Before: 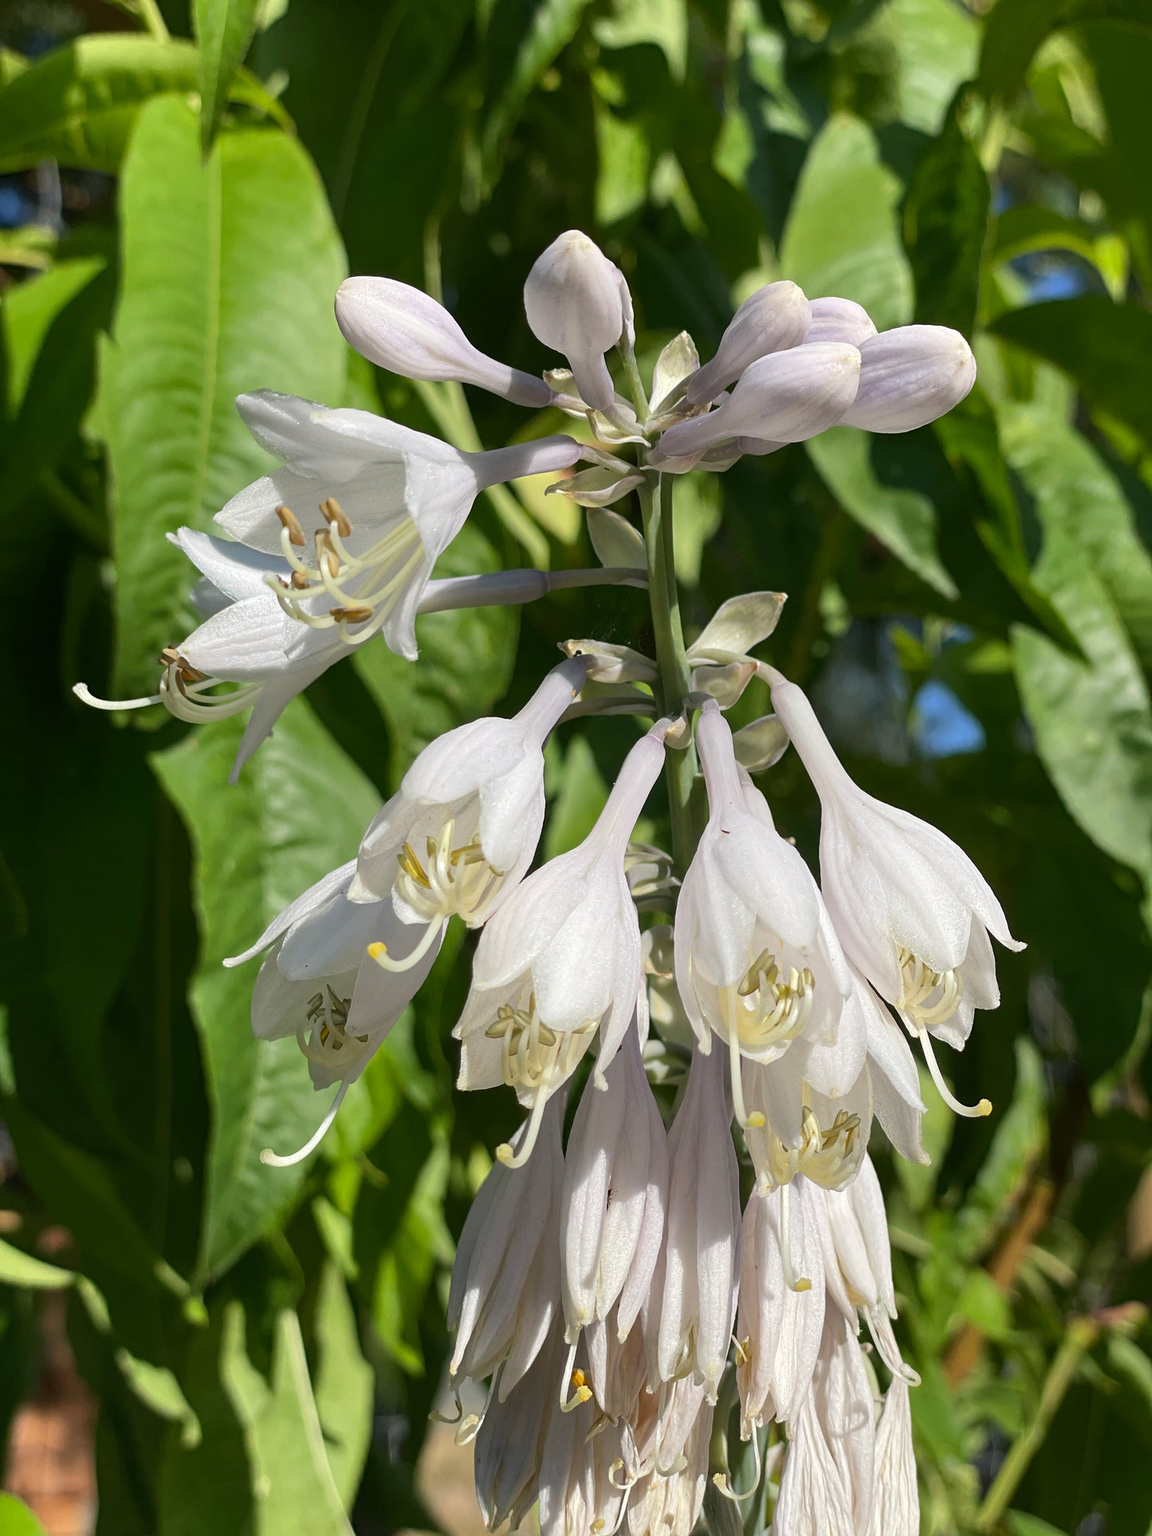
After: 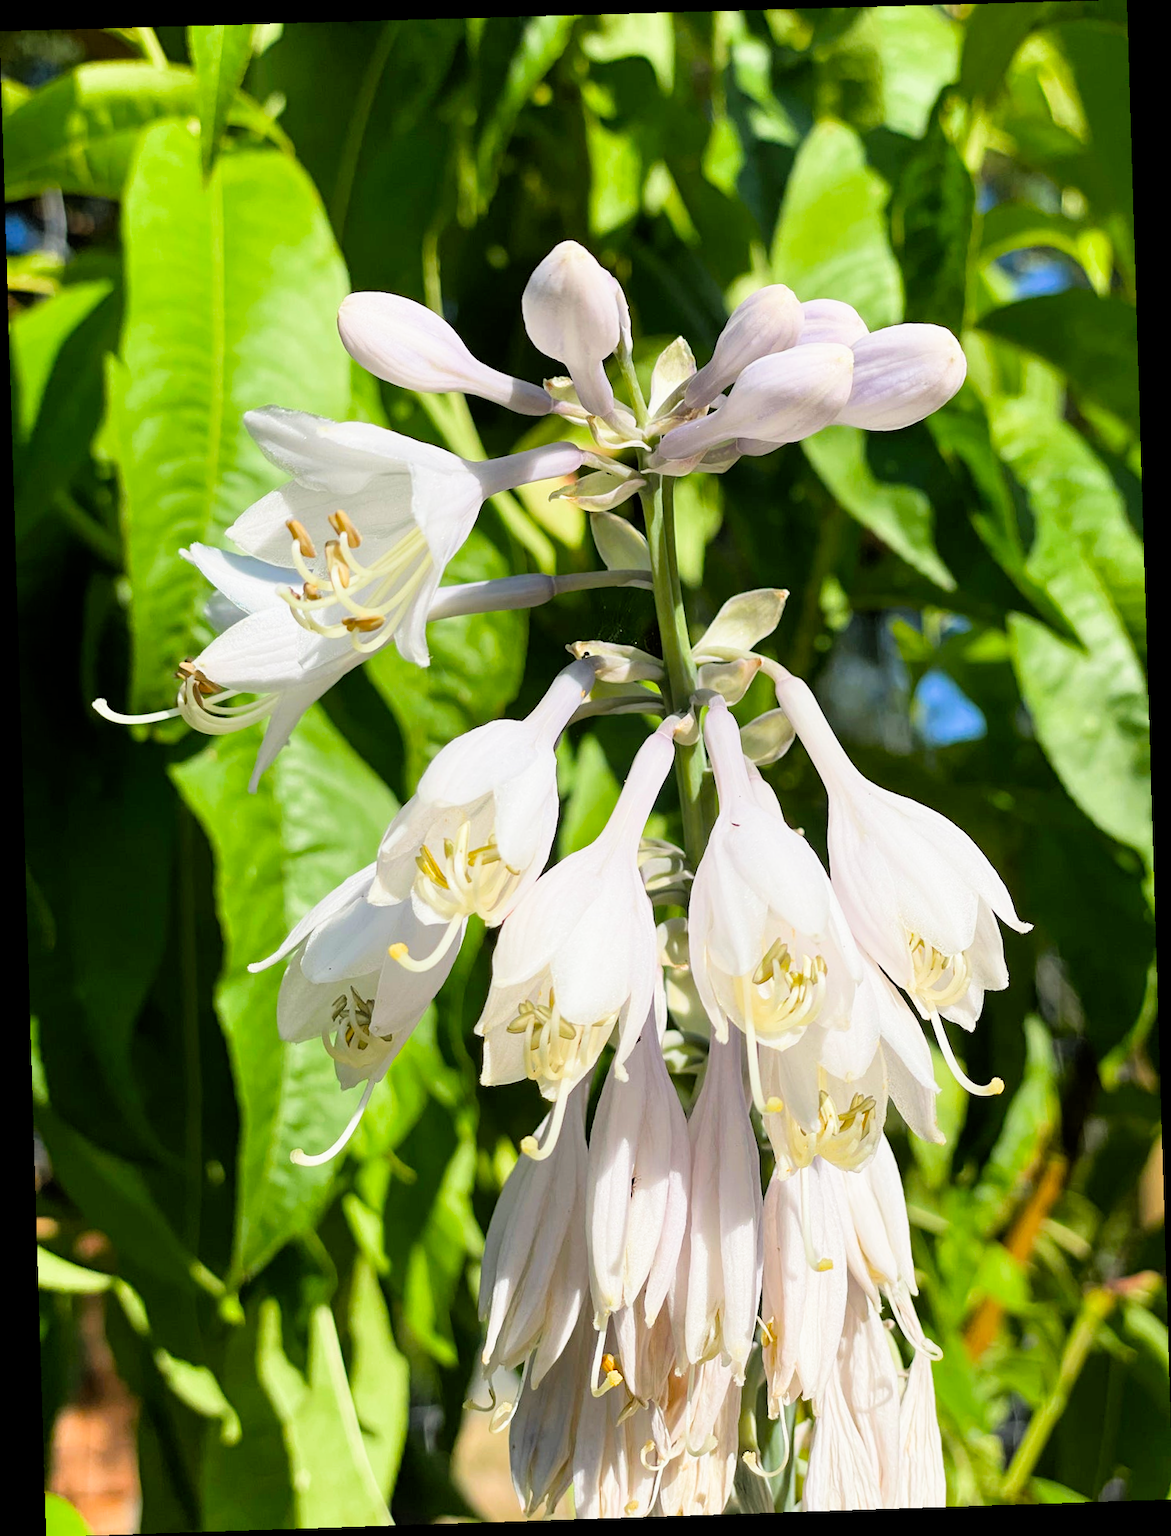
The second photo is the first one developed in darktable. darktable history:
filmic rgb: black relative exposure -7.75 EV, white relative exposure 4.4 EV, threshold 3 EV, target black luminance 0%, hardness 3.76, latitude 50.51%, contrast 1.074, highlights saturation mix 10%, shadows ↔ highlights balance -0.22%, color science v4 (2020), enable highlight reconstruction true
rotate and perspective: rotation -1.77°, lens shift (horizontal) 0.004, automatic cropping off
exposure: black level correction 0, exposure 1 EV, compensate highlight preservation false
